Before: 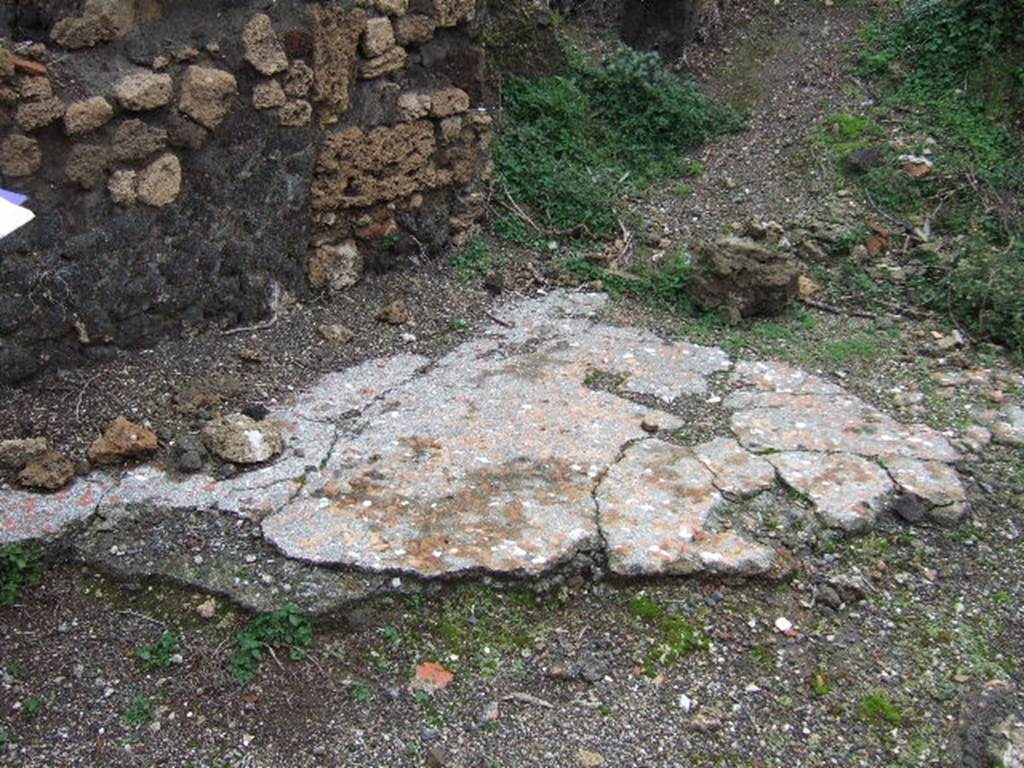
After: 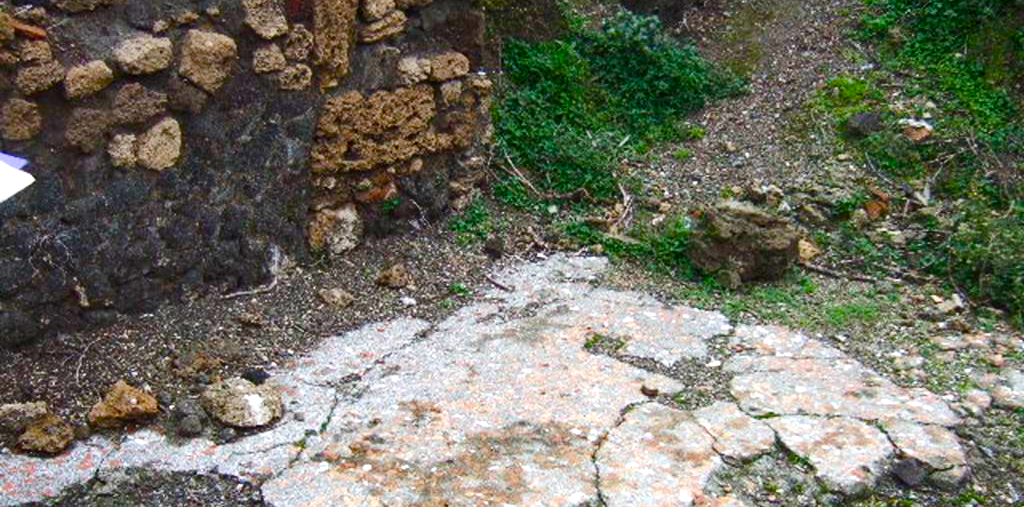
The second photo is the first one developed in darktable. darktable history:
tone equalizer: -8 EV -1.11 EV, -7 EV -1.02 EV, -6 EV -0.836 EV, -5 EV -0.561 EV, -3 EV 0.563 EV, -2 EV 0.888 EV, -1 EV 1.01 EV, +0 EV 1.06 EV, edges refinement/feathering 500, mask exposure compensation -1.57 EV, preserve details no
color balance rgb: linear chroma grading › global chroma 49.382%, perceptual saturation grading › global saturation 20%, perceptual saturation grading › highlights -50.303%, perceptual saturation grading › shadows 31.063%, contrast -20.388%
crop and rotate: top 4.809%, bottom 29.11%
